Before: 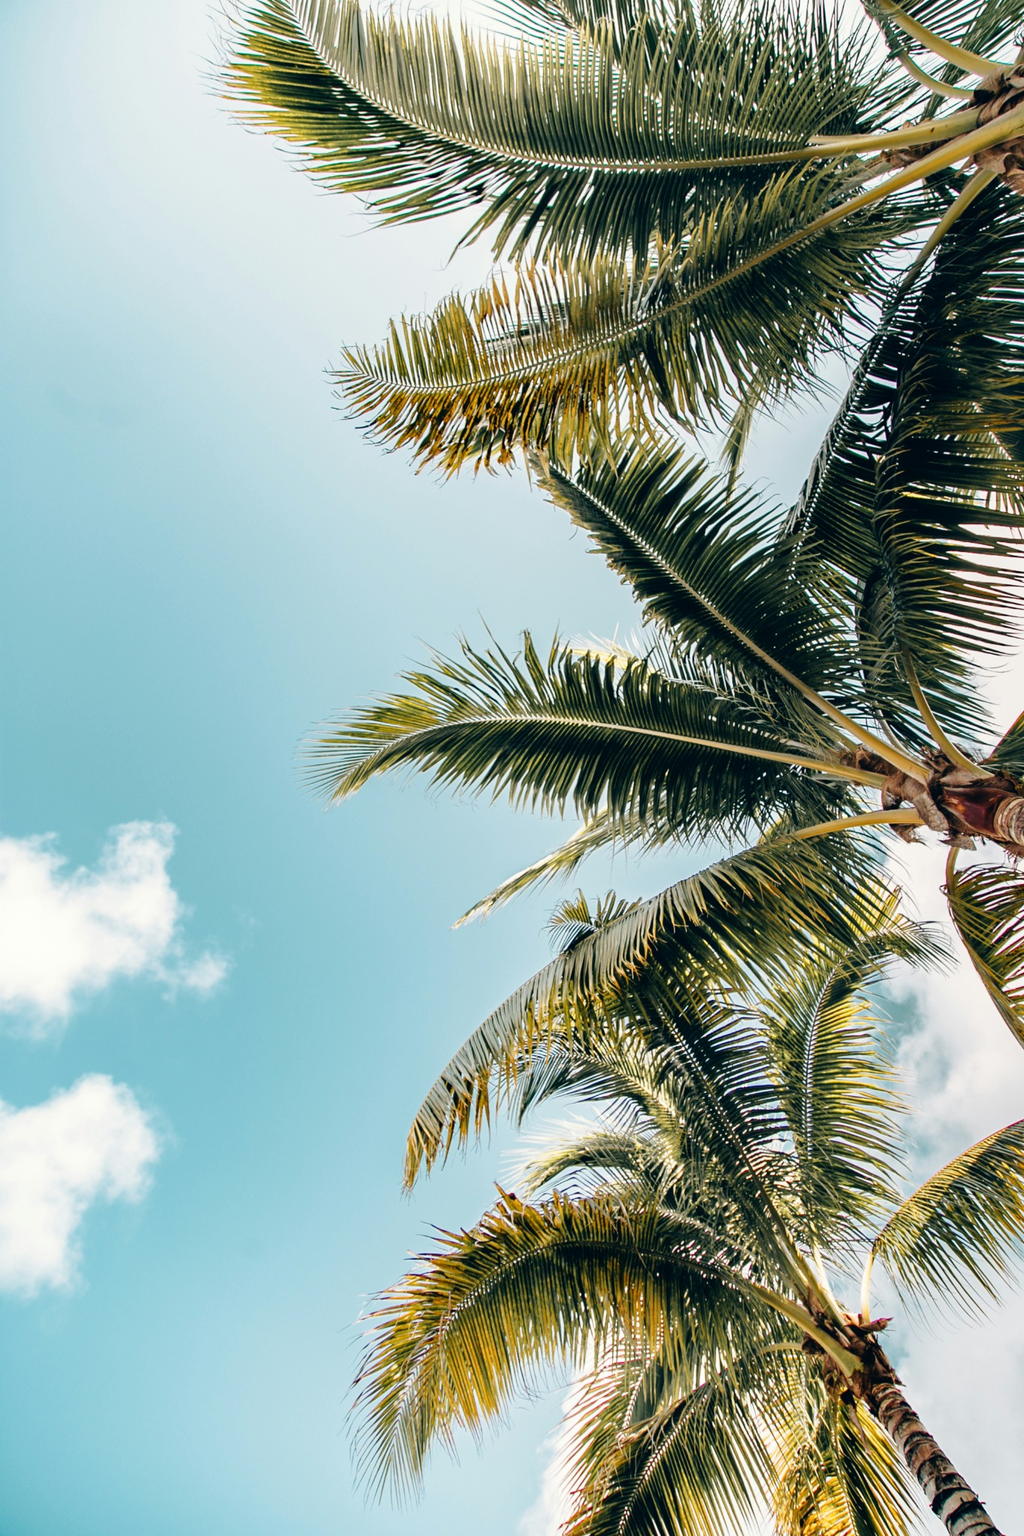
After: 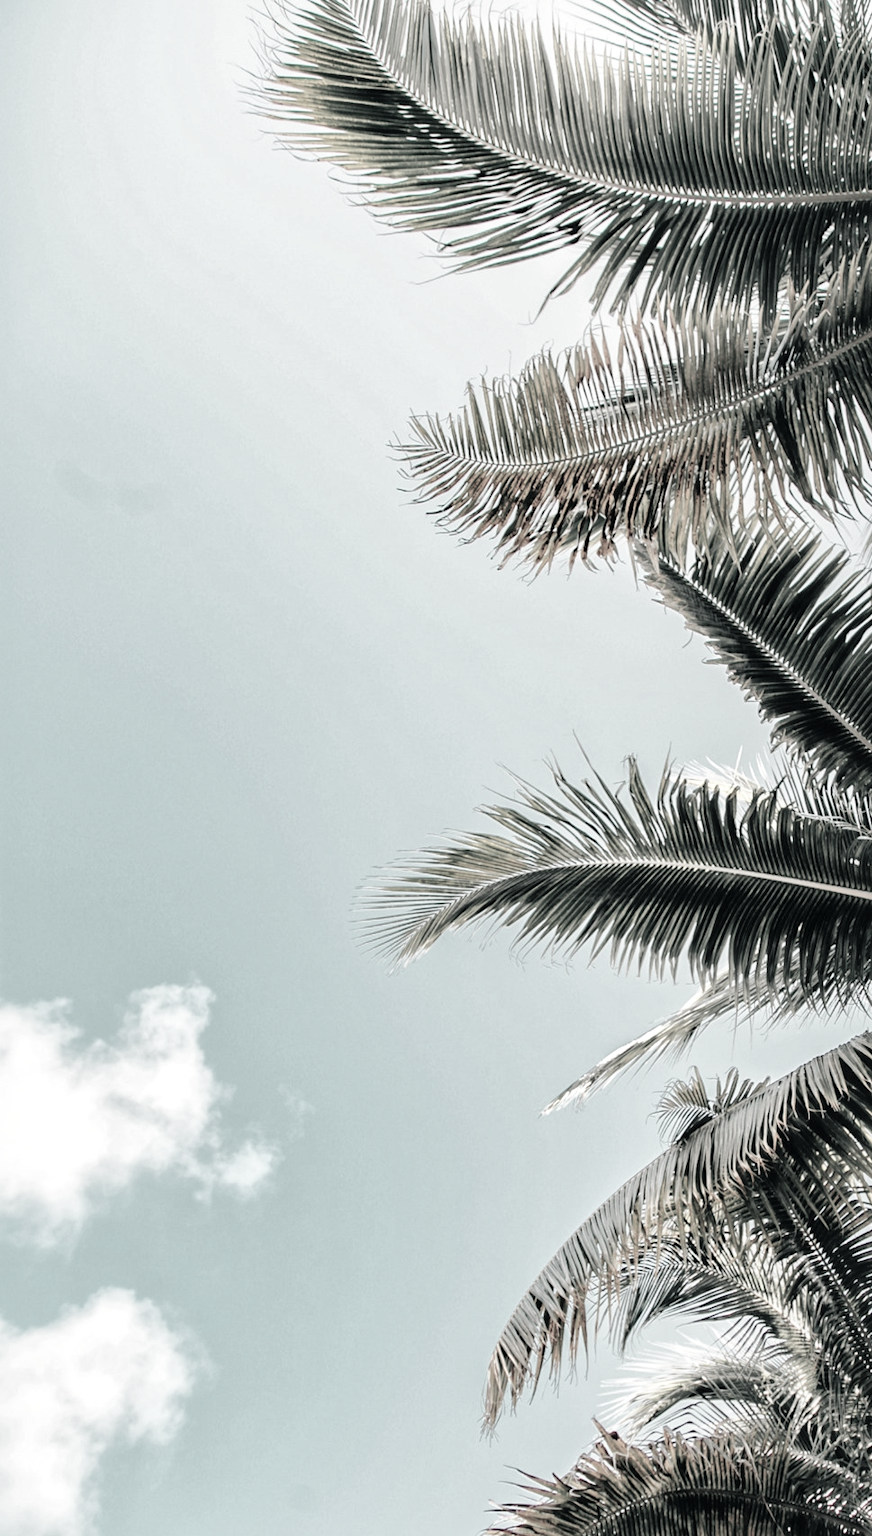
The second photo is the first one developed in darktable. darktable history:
color contrast: green-magenta contrast 0.3, blue-yellow contrast 0.15
global tonemap: drago (1, 100), detail 1
crop: right 28.885%, bottom 16.626%
